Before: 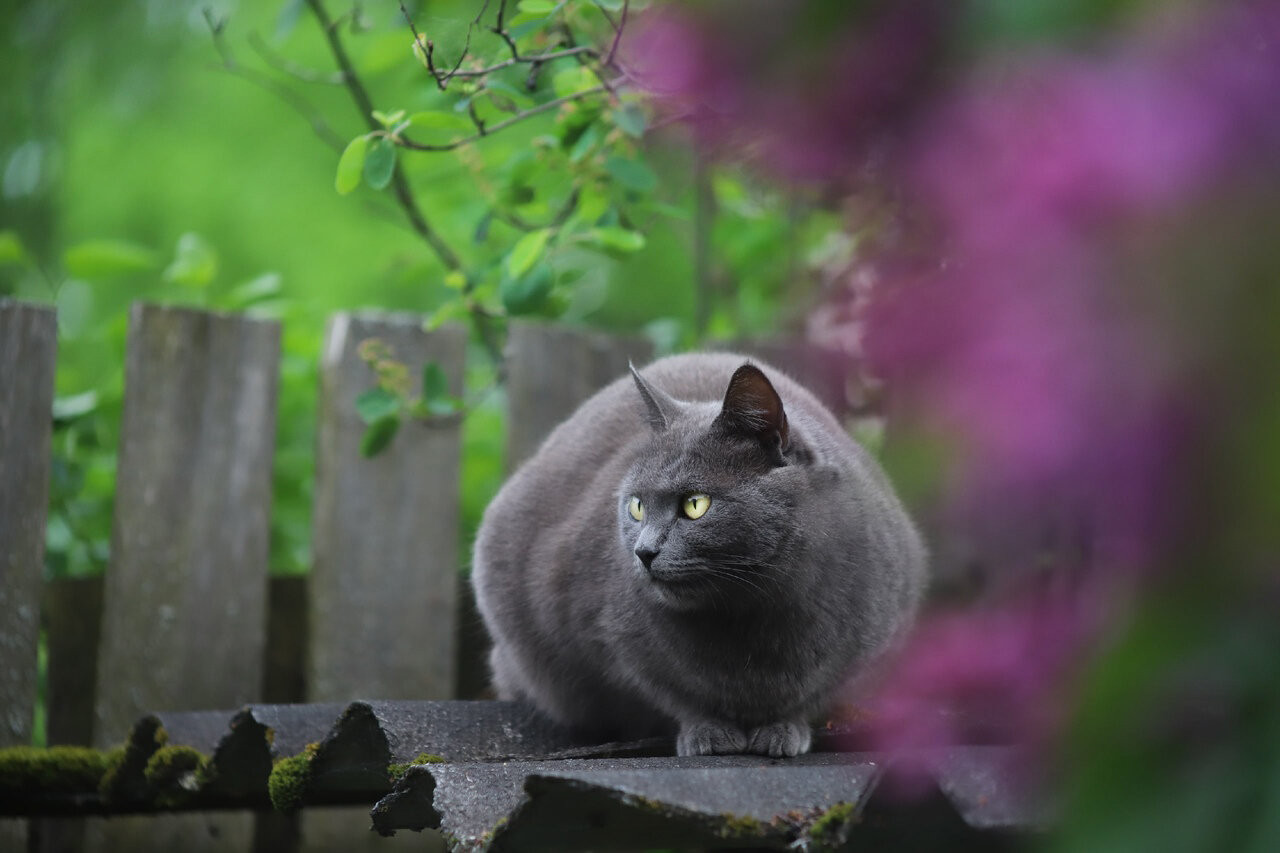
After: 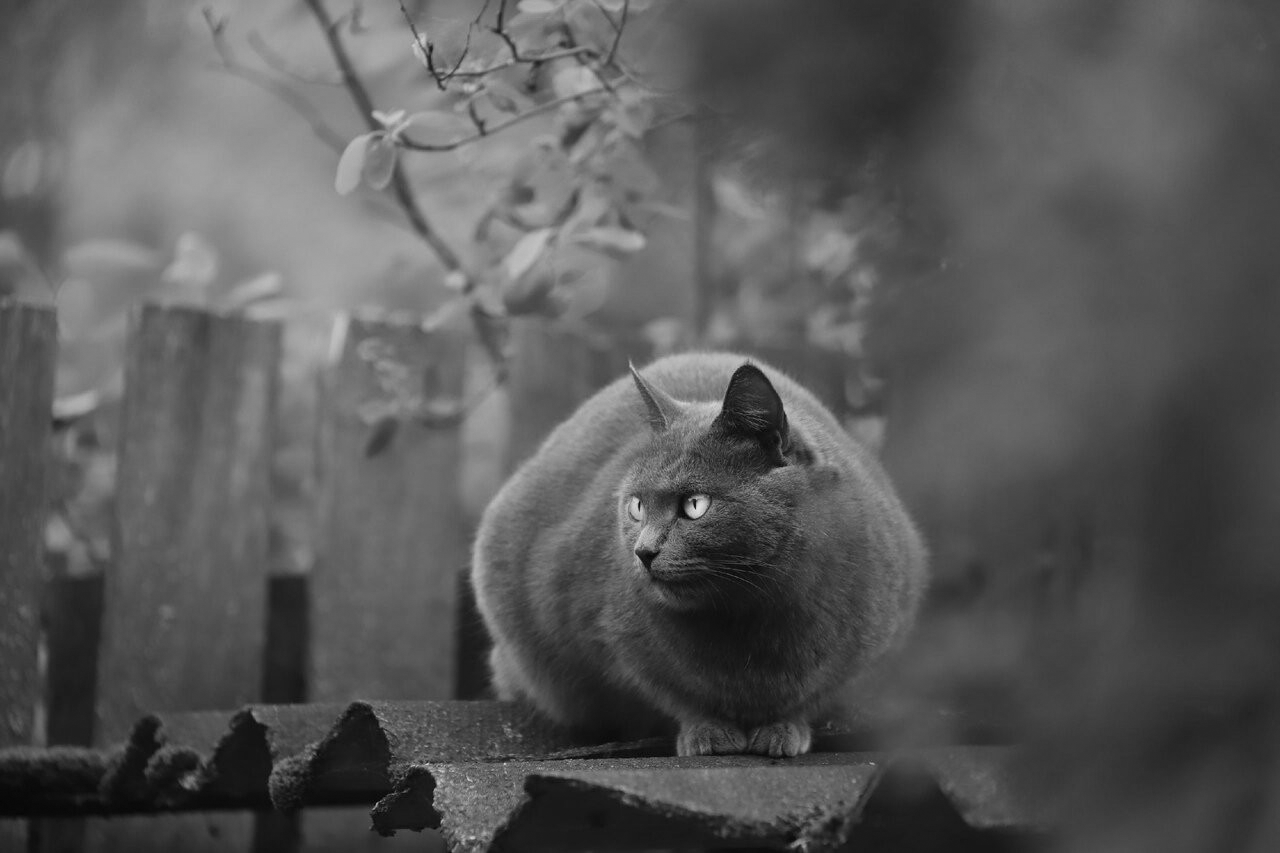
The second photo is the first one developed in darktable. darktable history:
grain: coarseness 0.81 ISO, strength 1.34%, mid-tones bias 0%
monochrome: a 32, b 64, size 2.3
